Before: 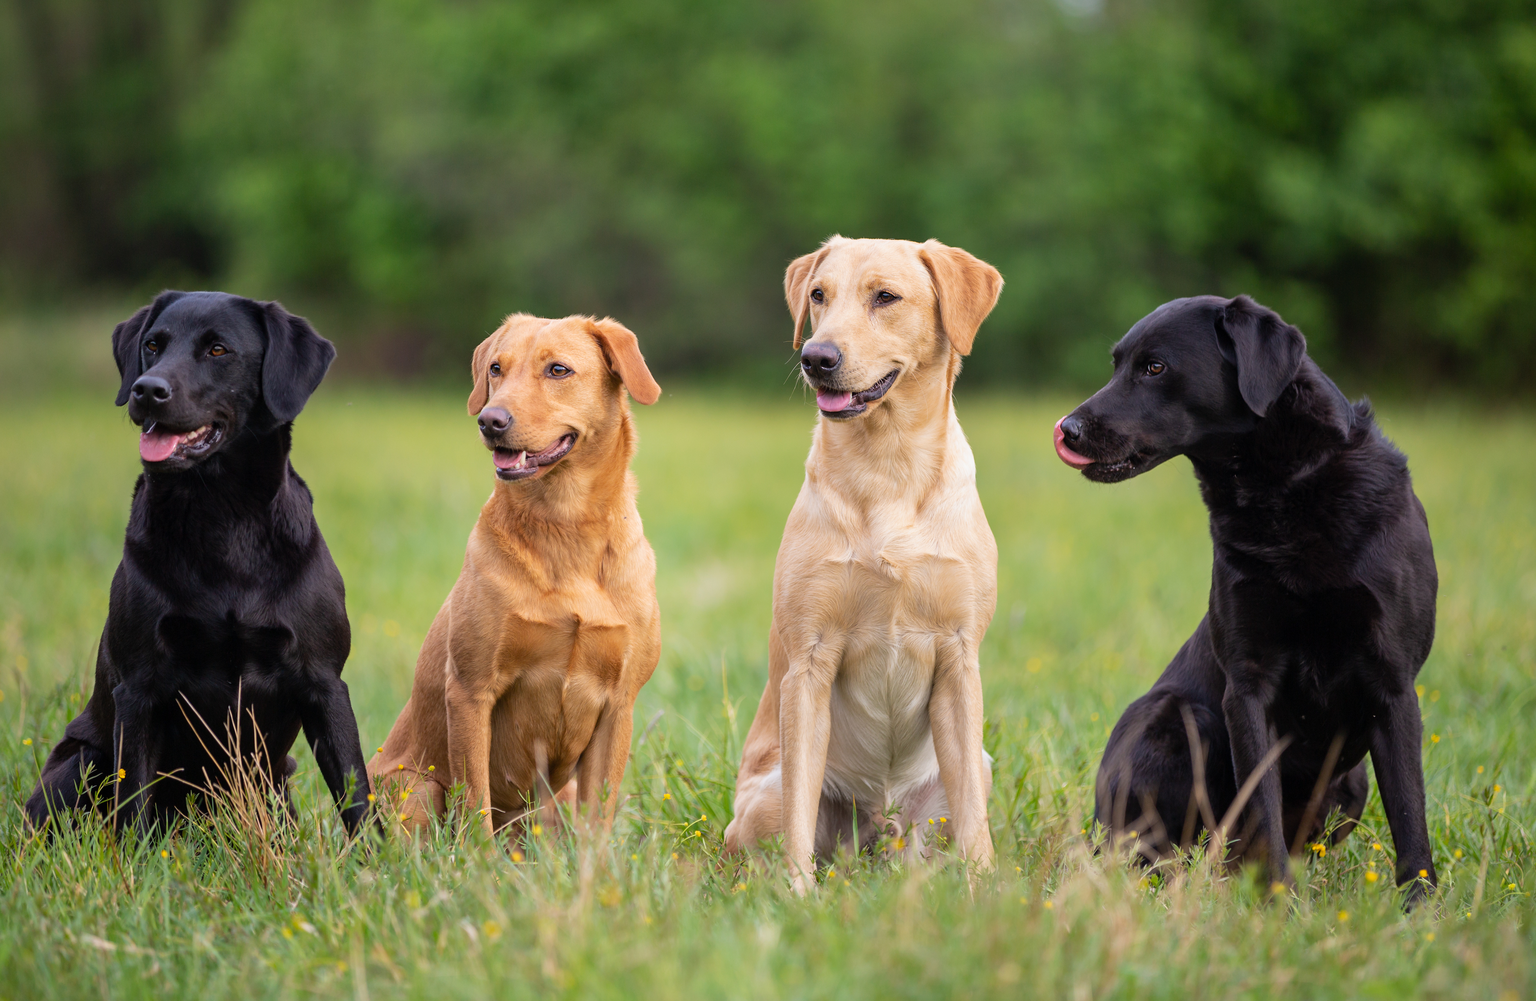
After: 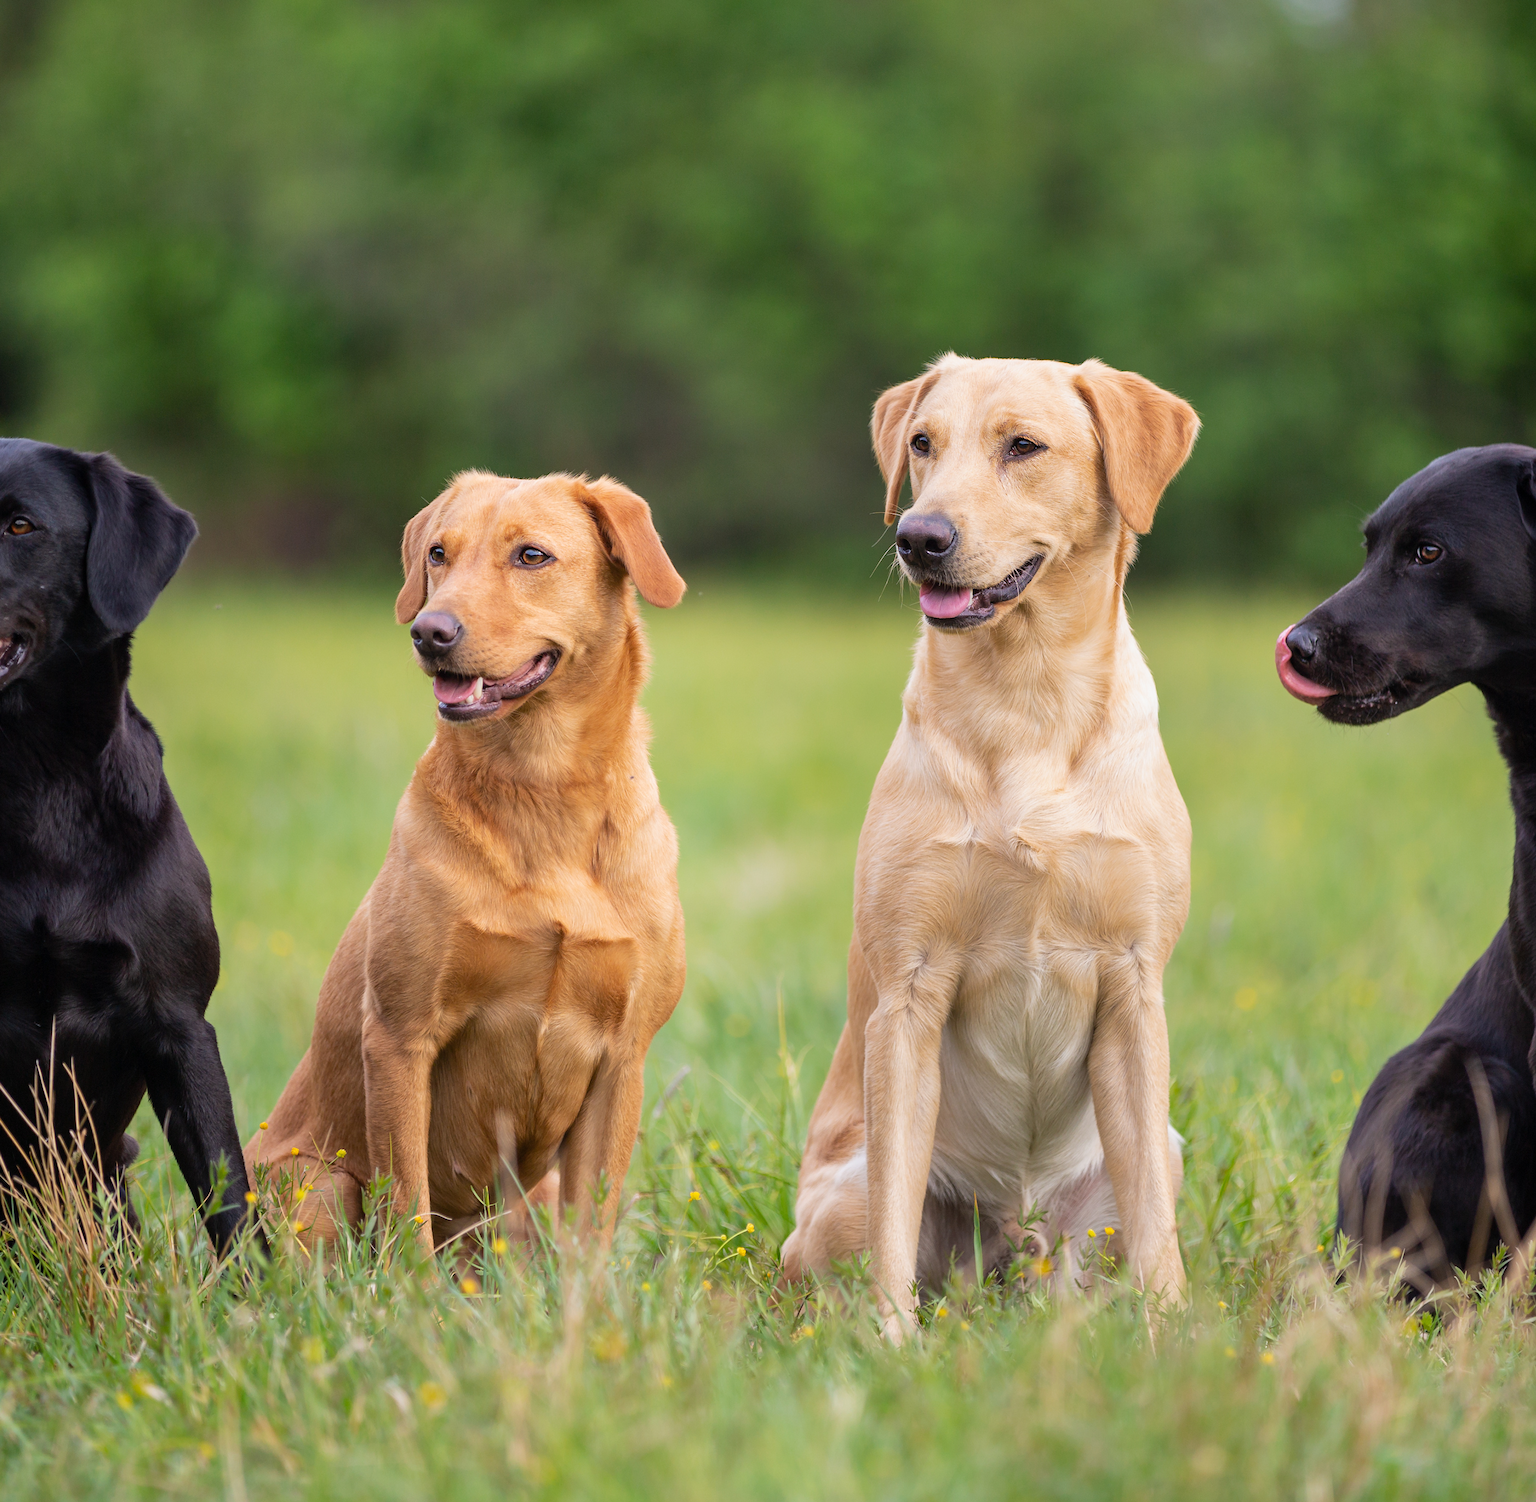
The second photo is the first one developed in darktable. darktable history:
crop and rotate: left 13.331%, right 20.066%
